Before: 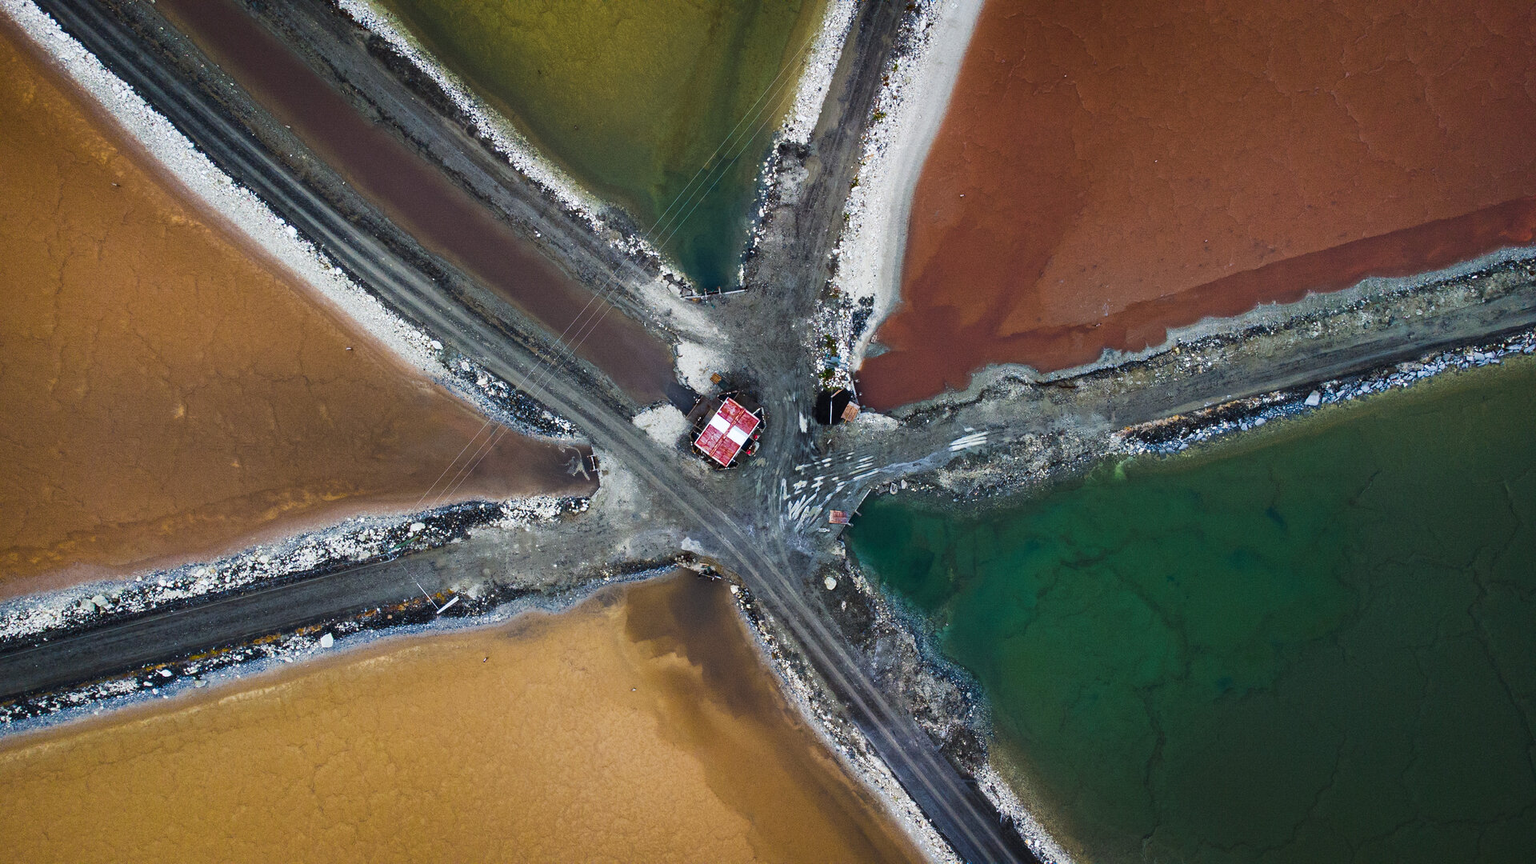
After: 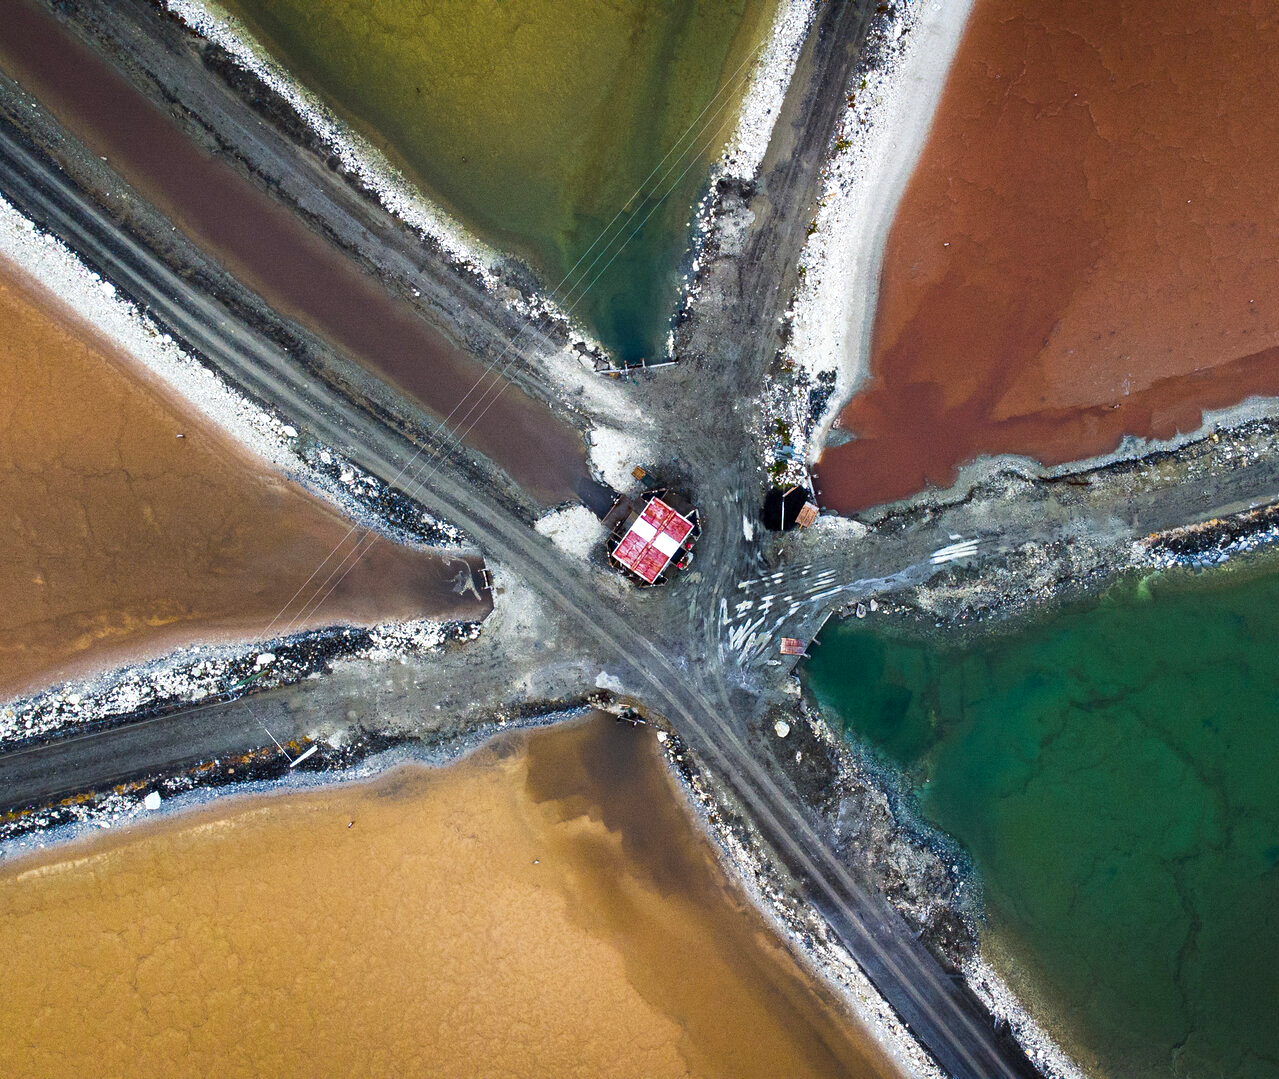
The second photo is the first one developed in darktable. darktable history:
crop and rotate: left 13.342%, right 19.991%
exposure: black level correction 0.003, exposure 0.383 EV, compensate highlight preservation false
